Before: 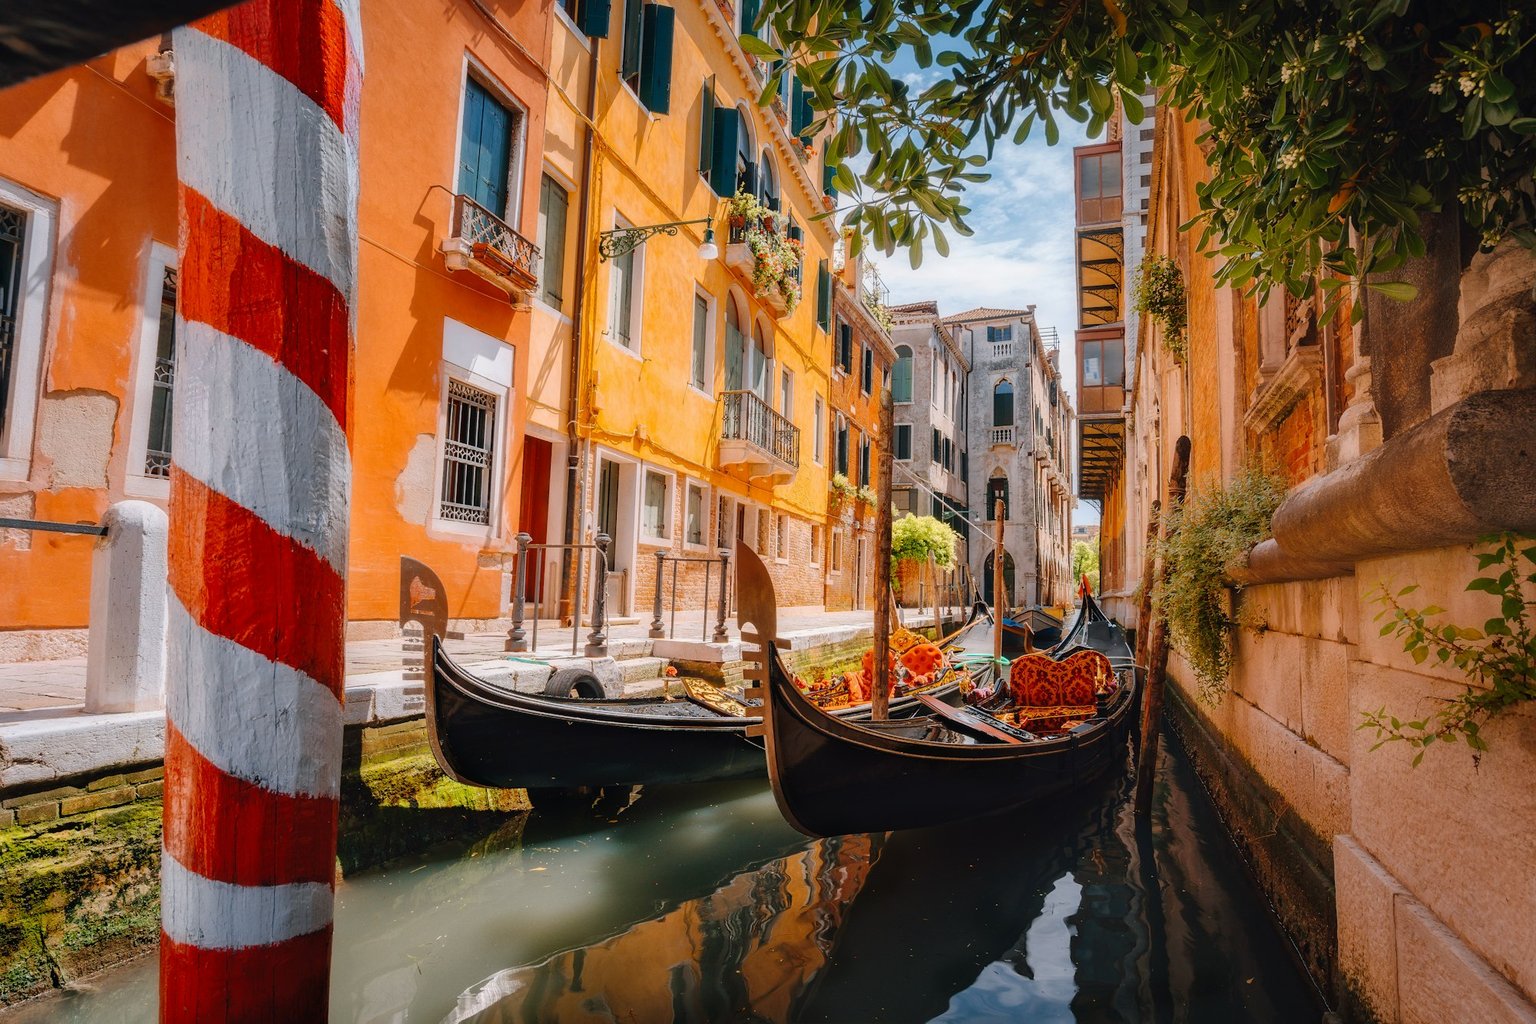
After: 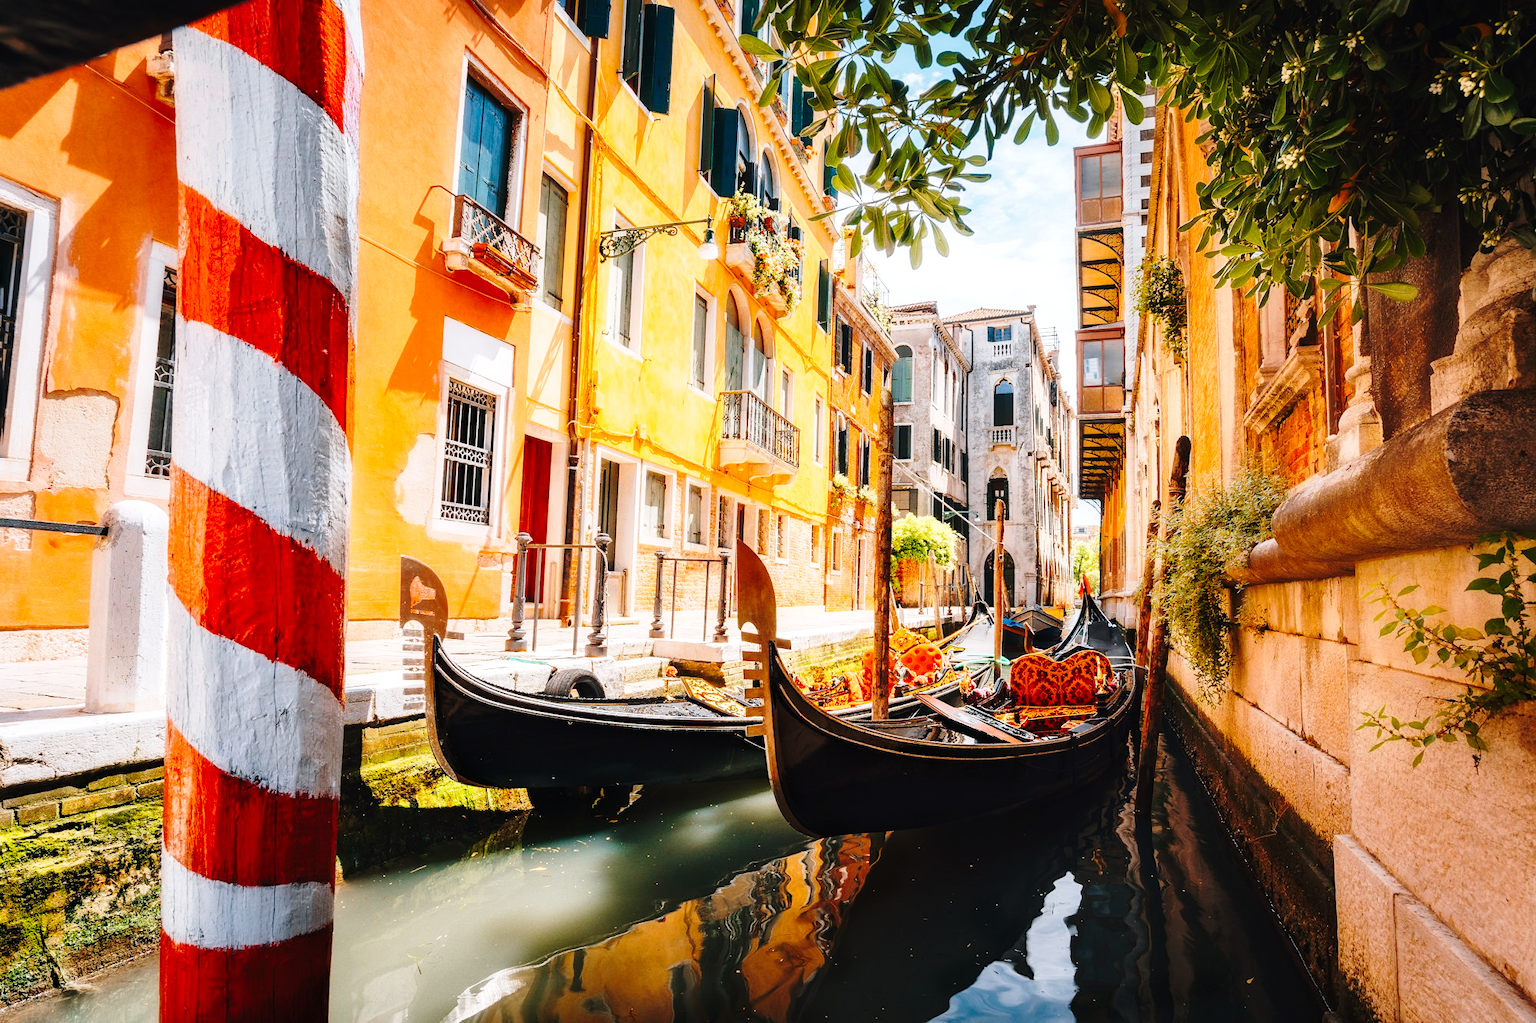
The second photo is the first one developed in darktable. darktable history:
tone equalizer: -8 EV -0.417 EV, -7 EV -0.389 EV, -6 EV -0.333 EV, -5 EV -0.222 EV, -3 EV 0.222 EV, -2 EV 0.333 EV, -1 EV 0.389 EV, +0 EV 0.417 EV, edges refinement/feathering 500, mask exposure compensation -1.57 EV, preserve details no
base curve: curves: ch0 [(0, 0) (0.028, 0.03) (0.121, 0.232) (0.46, 0.748) (0.859, 0.968) (1, 1)], preserve colors none
